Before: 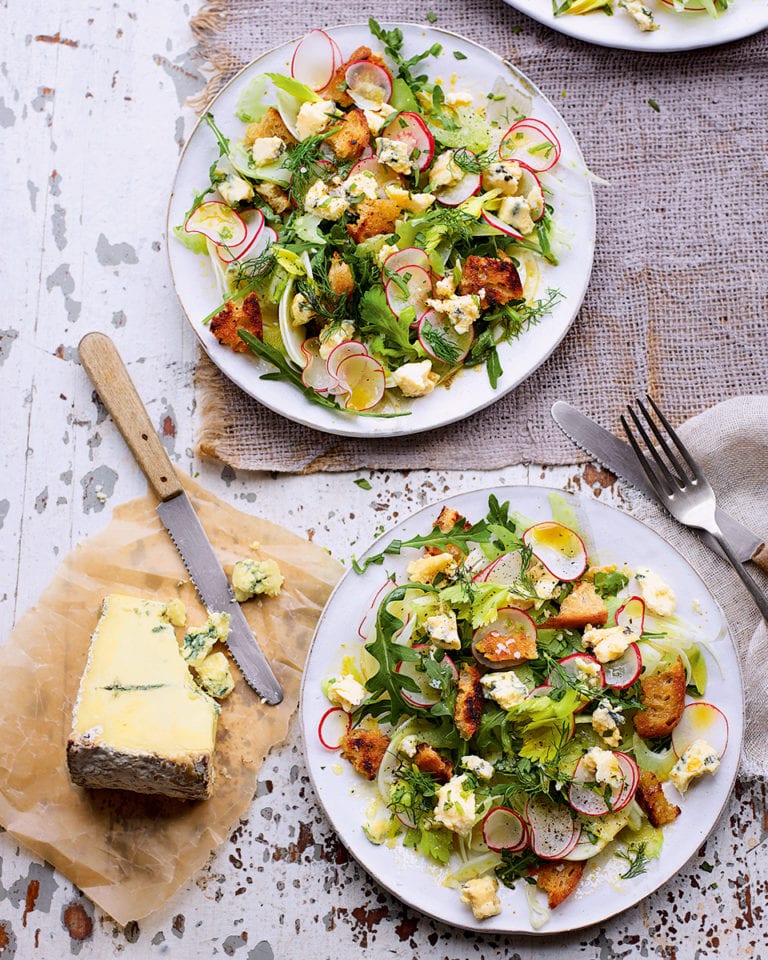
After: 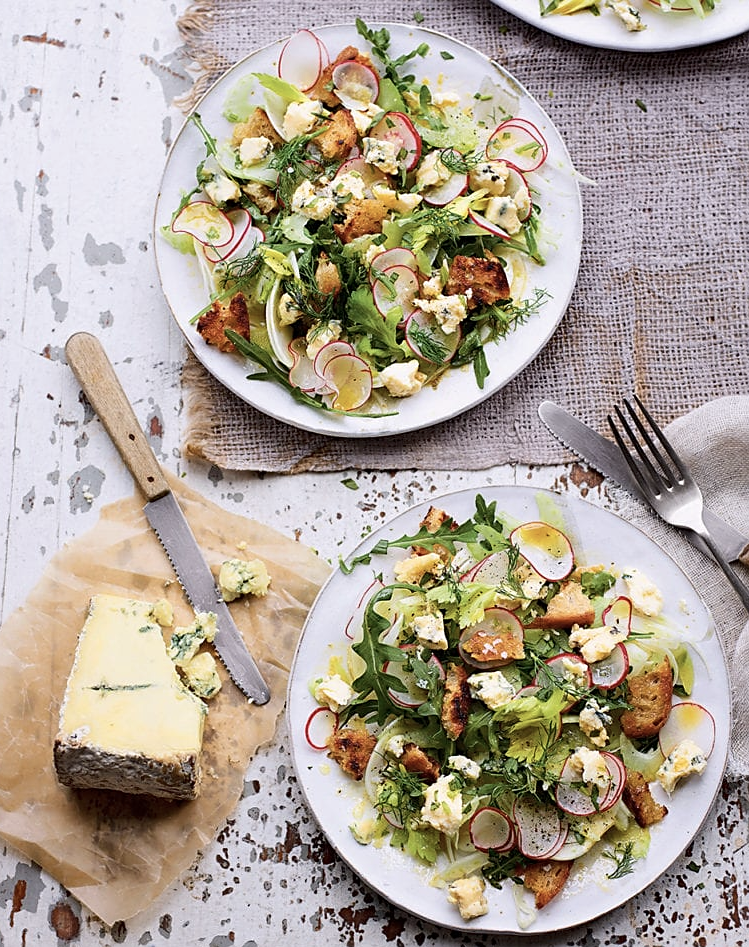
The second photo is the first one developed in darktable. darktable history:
tone equalizer: on, module defaults
sharpen: radius 1.864, amount 0.398, threshold 1.271
contrast brightness saturation: contrast 0.06, brightness -0.01, saturation -0.23
crop and rotate: left 1.774%, right 0.633%, bottom 1.28%
